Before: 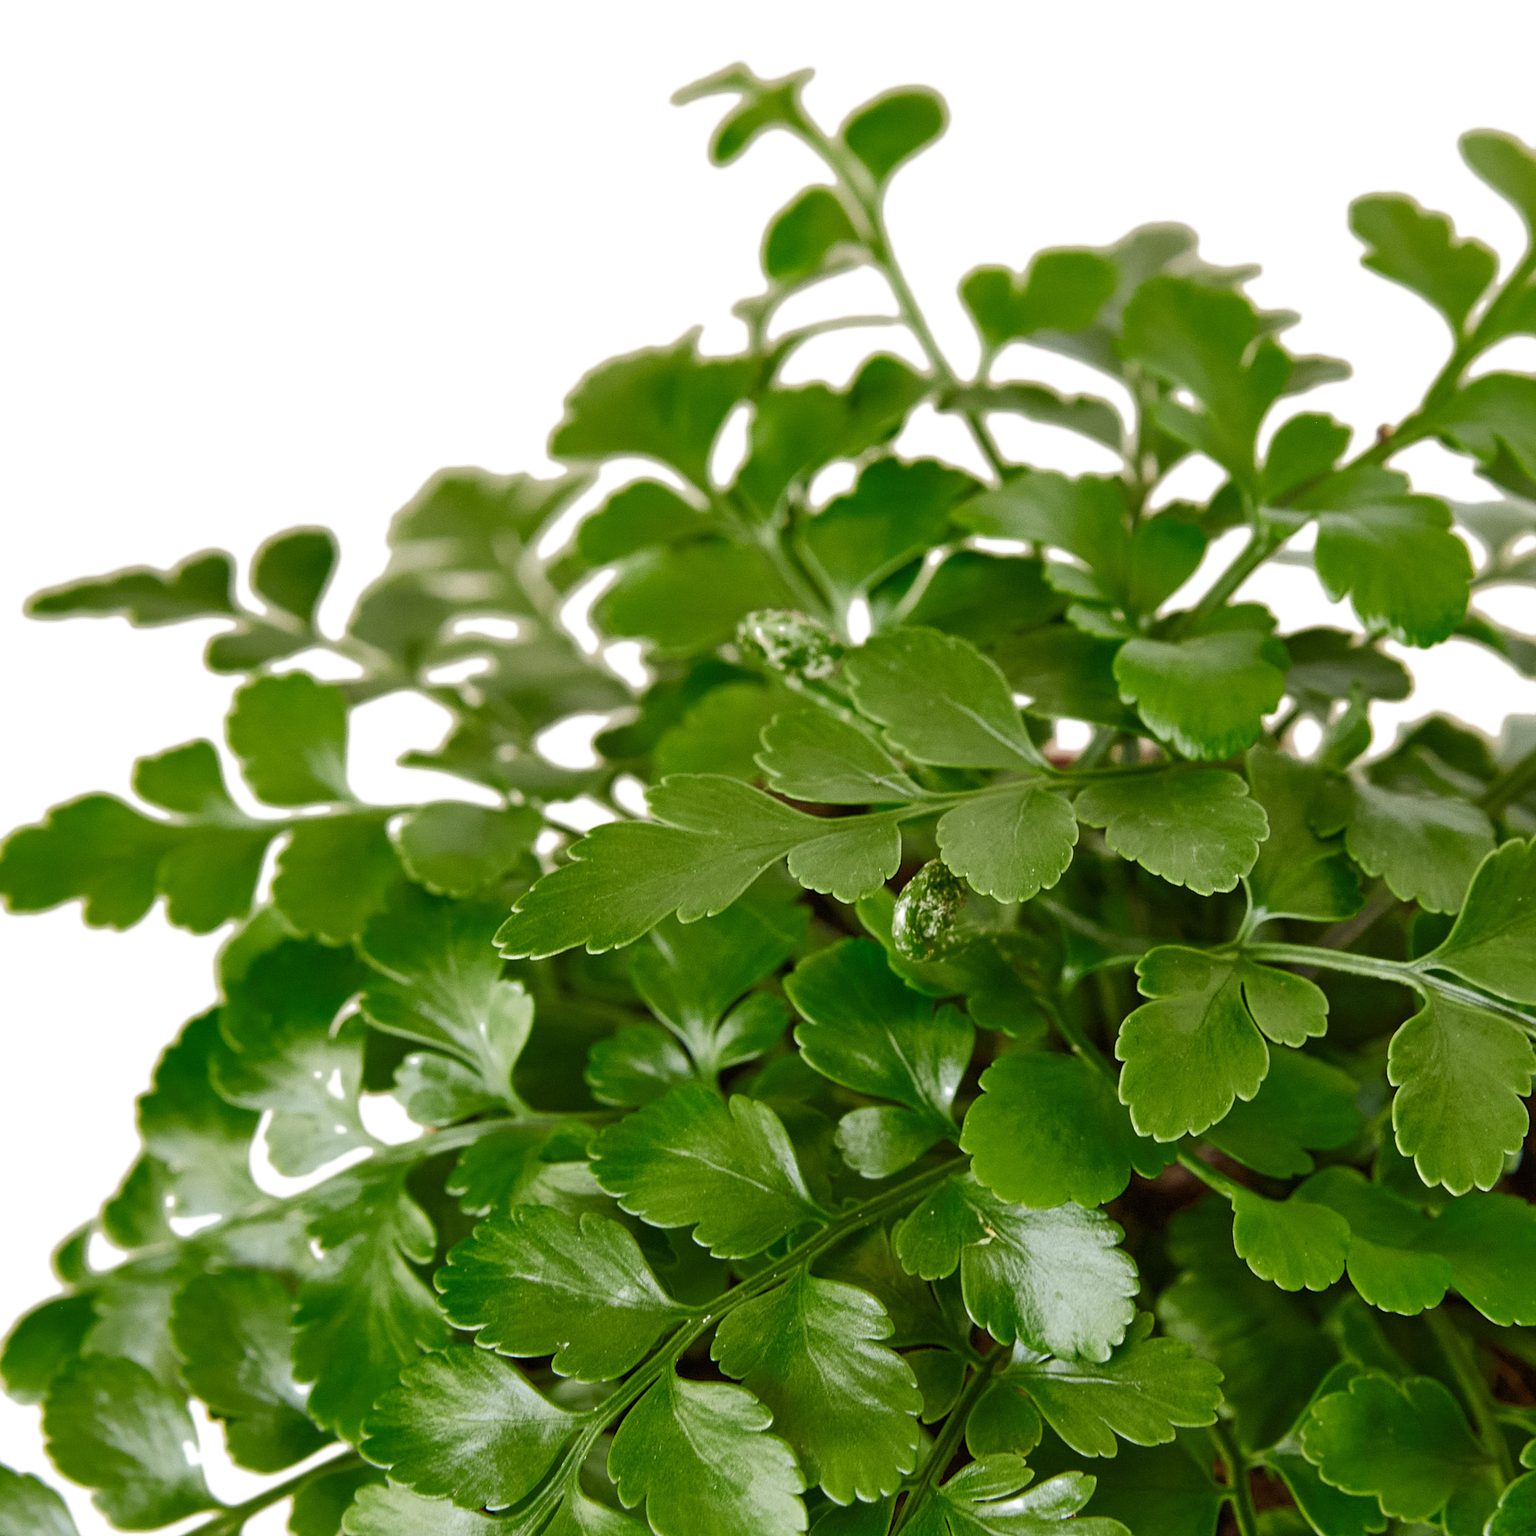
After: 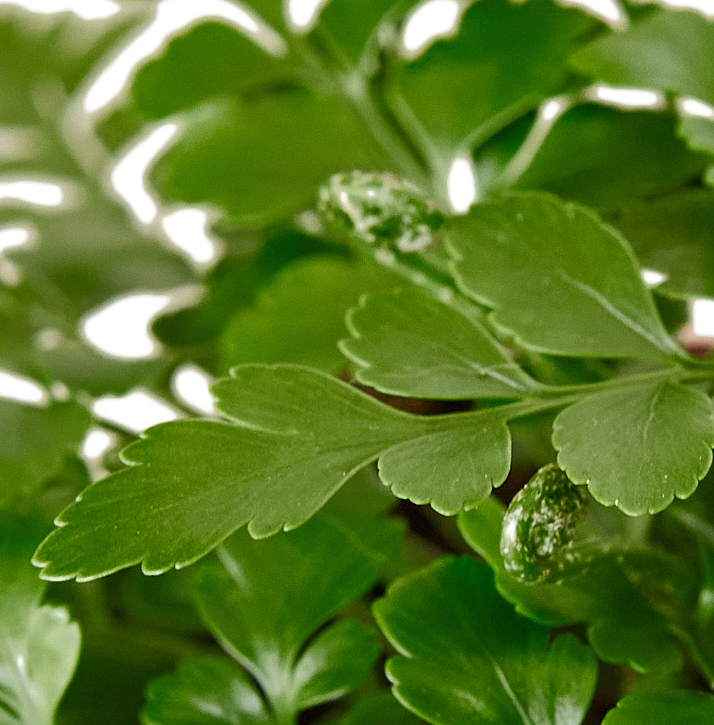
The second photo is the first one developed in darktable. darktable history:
crop: left 30.312%, top 30.189%, right 29.975%, bottom 29.527%
